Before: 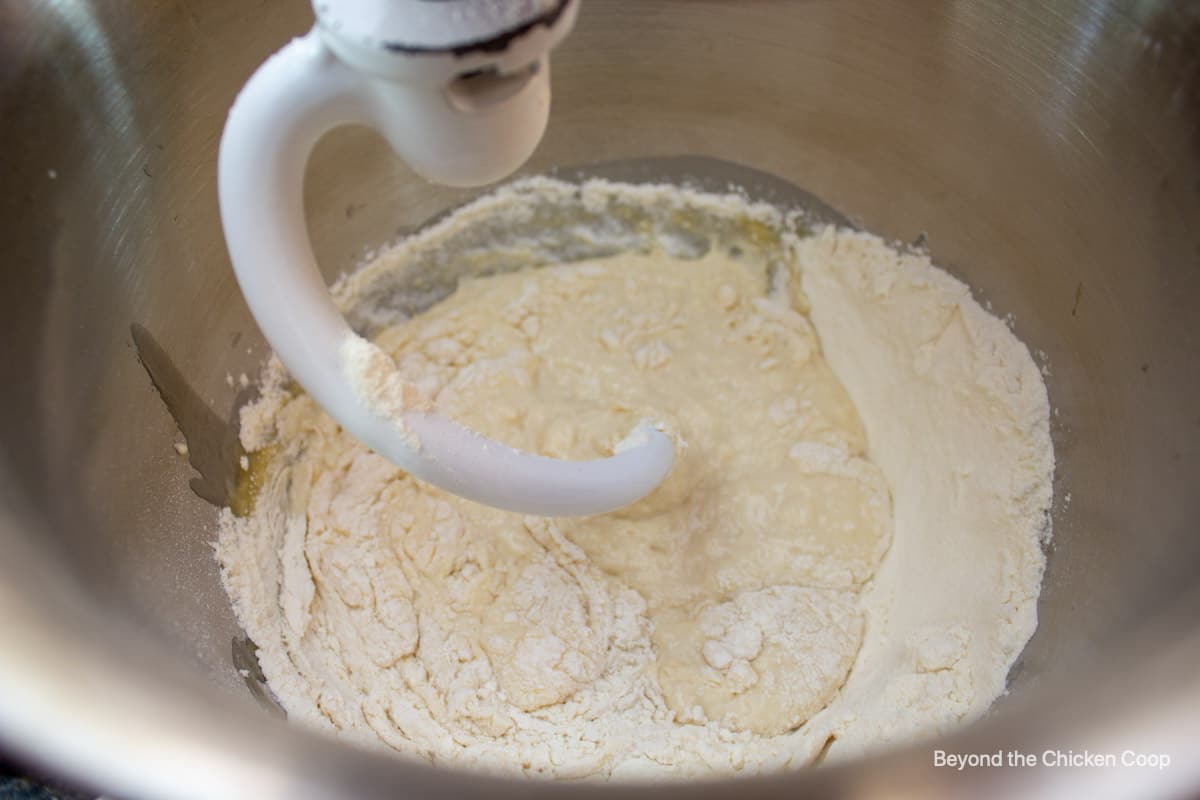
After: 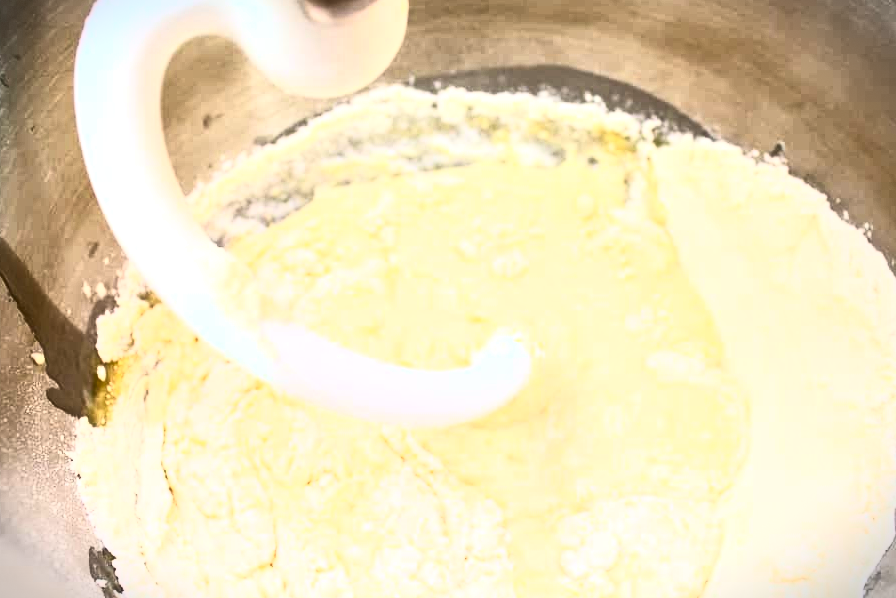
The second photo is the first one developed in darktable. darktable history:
crop and rotate: left 11.944%, top 11.342%, right 13.314%, bottom 13.885%
color balance rgb: perceptual saturation grading › global saturation -3.059%, perceptual saturation grading › shadows -2.564%, perceptual brilliance grading › highlights 7.758%, perceptual brilliance grading › mid-tones 3.286%, perceptual brilliance grading › shadows 1.723%
local contrast: mode bilateral grid, contrast 20, coarseness 49, detail 132%, midtone range 0.2
contrast brightness saturation: contrast 0.833, brightness 0.601, saturation 0.571
vignetting: fall-off start 100.92%, width/height ratio 1.308, dithering 8-bit output
tone equalizer: -8 EV -0.444 EV, -7 EV -0.418 EV, -6 EV -0.333 EV, -5 EV -0.209 EV, -3 EV 0.254 EV, -2 EV 0.306 EV, -1 EV 0.373 EV, +0 EV 0.425 EV, edges refinement/feathering 500, mask exposure compensation -1.57 EV, preserve details no
